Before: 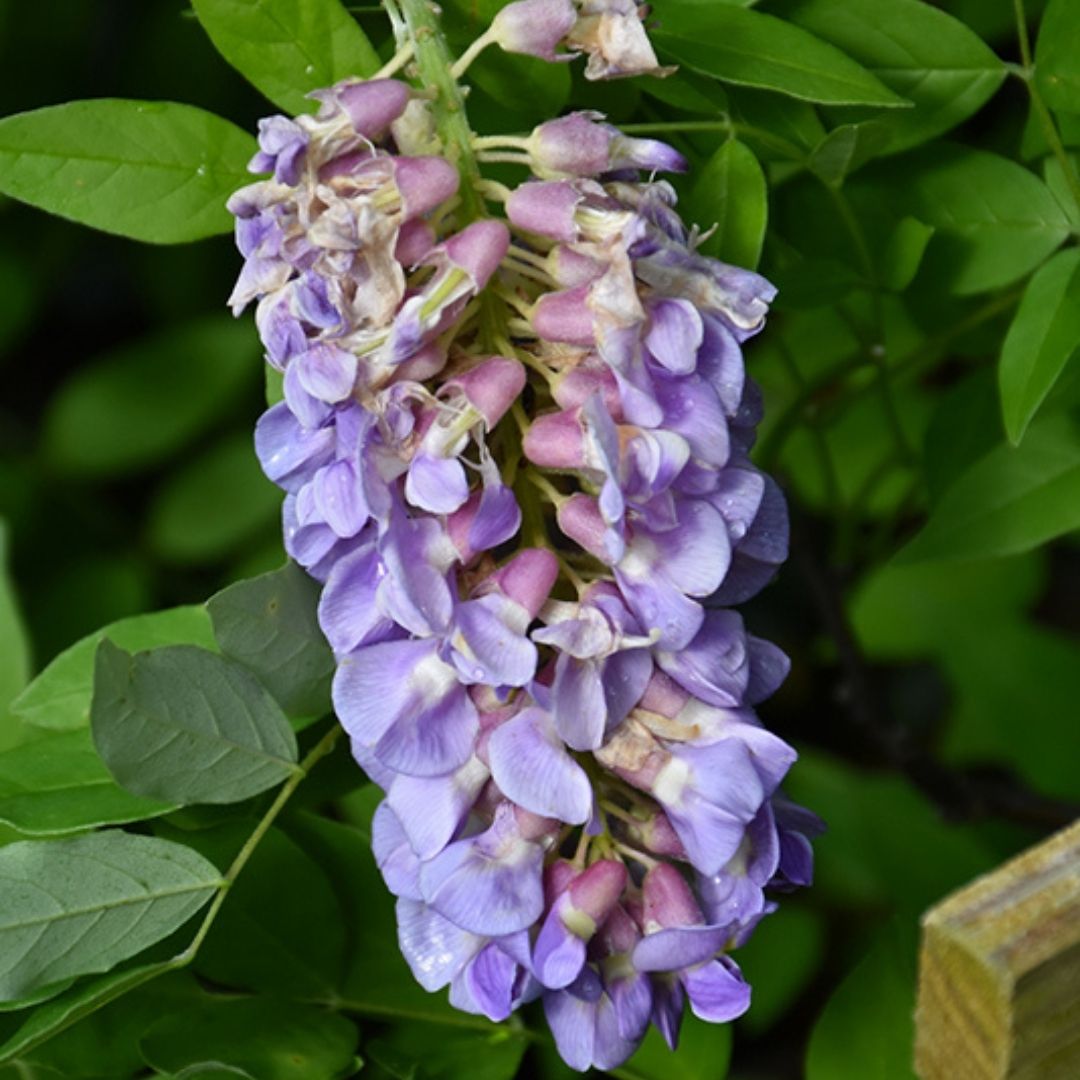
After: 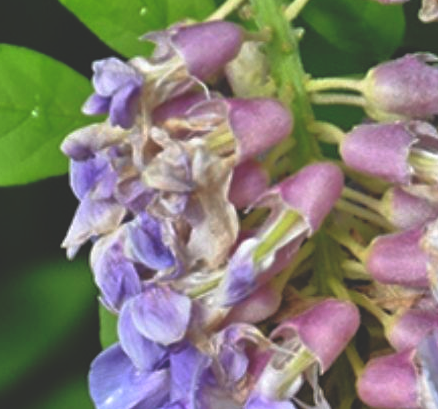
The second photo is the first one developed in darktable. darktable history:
crop: left 15.452%, top 5.459%, right 43.956%, bottom 56.62%
tone equalizer: -7 EV 0.15 EV, -6 EV 0.6 EV, -5 EV 1.15 EV, -4 EV 1.33 EV, -3 EV 1.15 EV, -2 EV 0.6 EV, -1 EV 0.15 EV, mask exposure compensation -0.5 EV
rgb curve: curves: ch0 [(0, 0.186) (0.314, 0.284) (0.775, 0.708) (1, 1)], compensate middle gray true, preserve colors none
